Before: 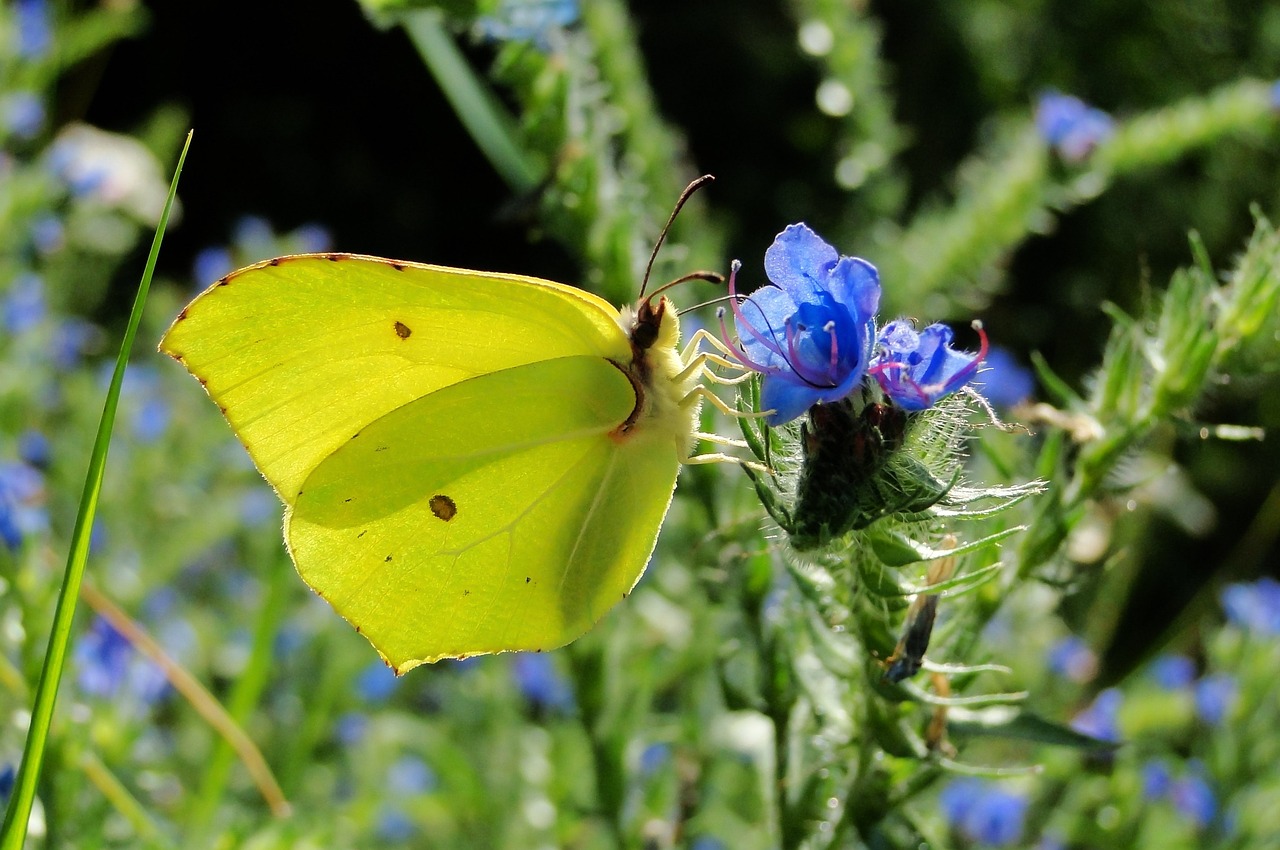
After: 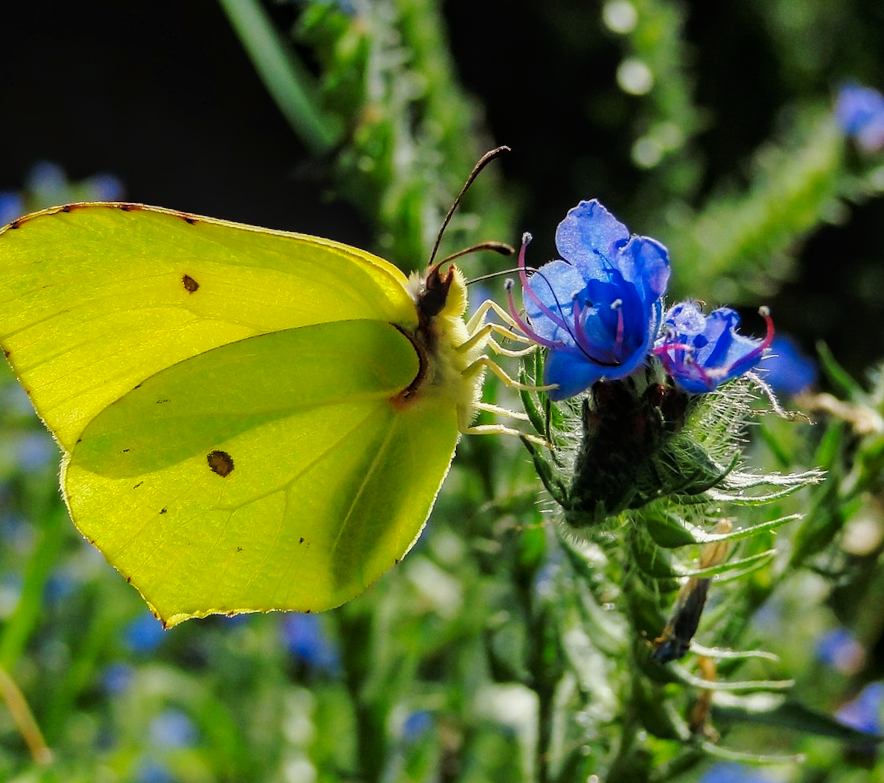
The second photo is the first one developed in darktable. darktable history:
exposure: exposure -0.116 EV, compensate exposure bias true, compensate highlight preservation false
tone equalizer: on, module defaults
crop and rotate: angle -3.27°, left 14.277%, top 0.028%, right 10.766%, bottom 0.028%
local contrast: detail 117%
tone curve: curves: ch0 [(0, 0) (0.003, 0.006) (0.011, 0.01) (0.025, 0.017) (0.044, 0.029) (0.069, 0.043) (0.1, 0.064) (0.136, 0.091) (0.177, 0.128) (0.224, 0.162) (0.277, 0.206) (0.335, 0.258) (0.399, 0.324) (0.468, 0.404) (0.543, 0.499) (0.623, 0.595) (0.709, 0.693) (0.801, 0.786) (0.898, 0.883) (1, 1)], preserve colors none
